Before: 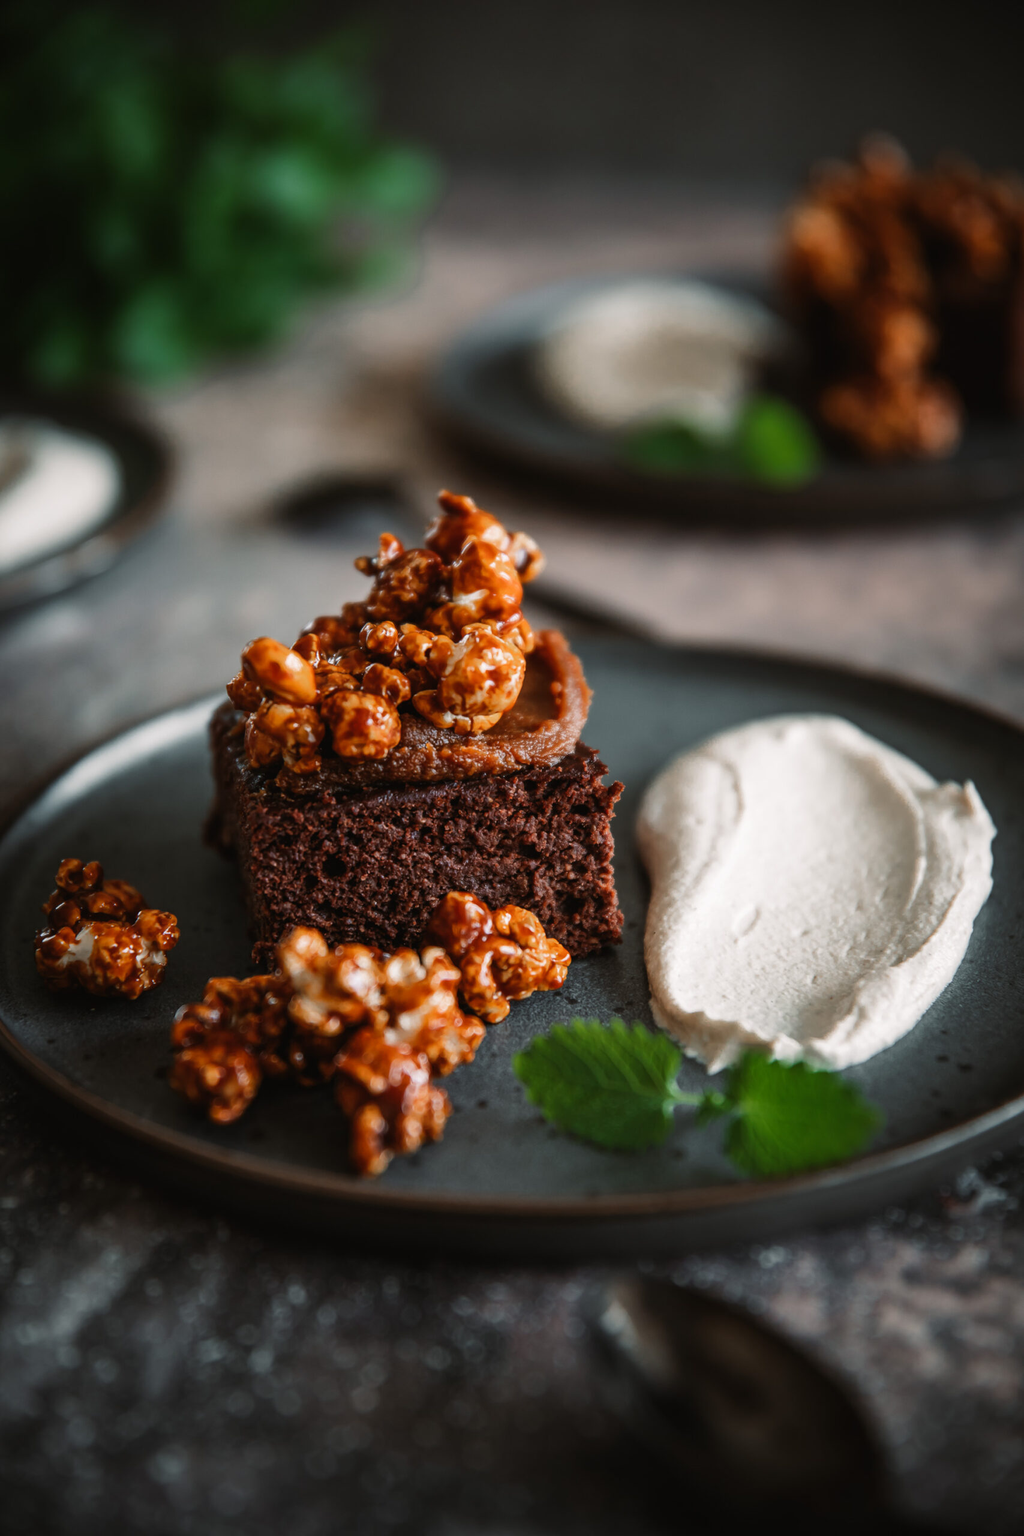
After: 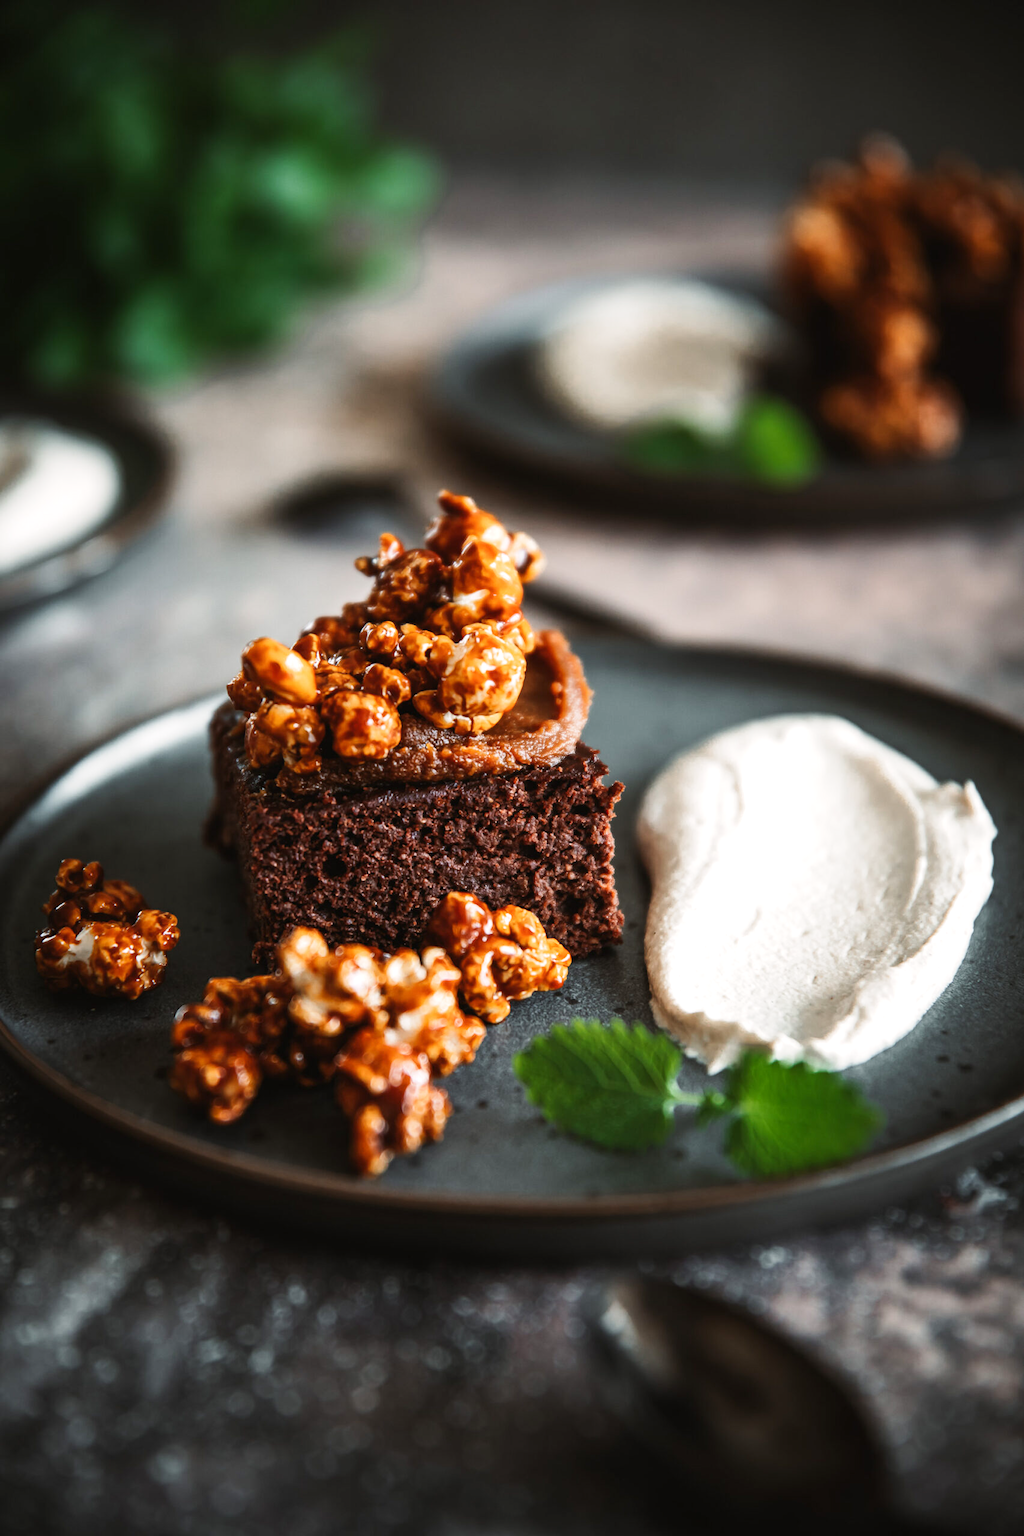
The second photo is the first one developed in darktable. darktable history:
tone equalizer: -8 EV -0.417 EV, -7 EV -0.389 EV, -6 EV -0.333 EV, -5 EV -0.222 EV, -3 EV 0.222 EV, -2 EV 0.333 EV, -1 EV 0.389 EV, +0 EV 0.417 EV, edges refinement/feathering 500, mask exposure compensation -1.57 EV, preserve details no
base curve: curves: ch0 [(0, 0) (0.204, 0.334) (0.55, 0.733) (1, 1)], preserve colors none
